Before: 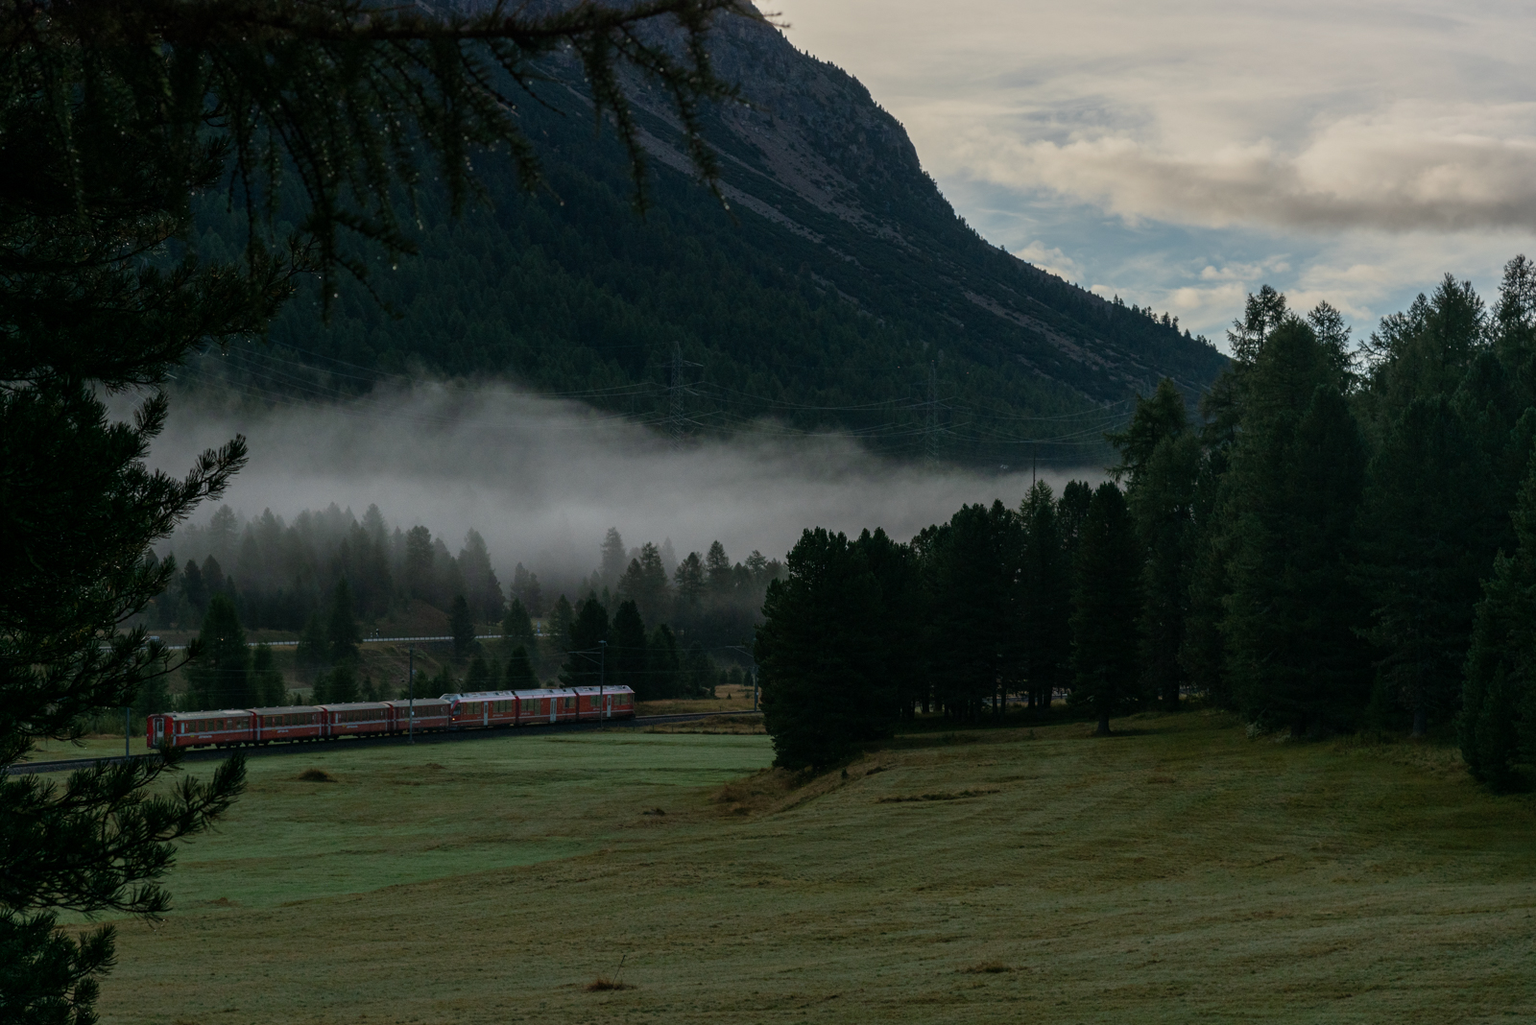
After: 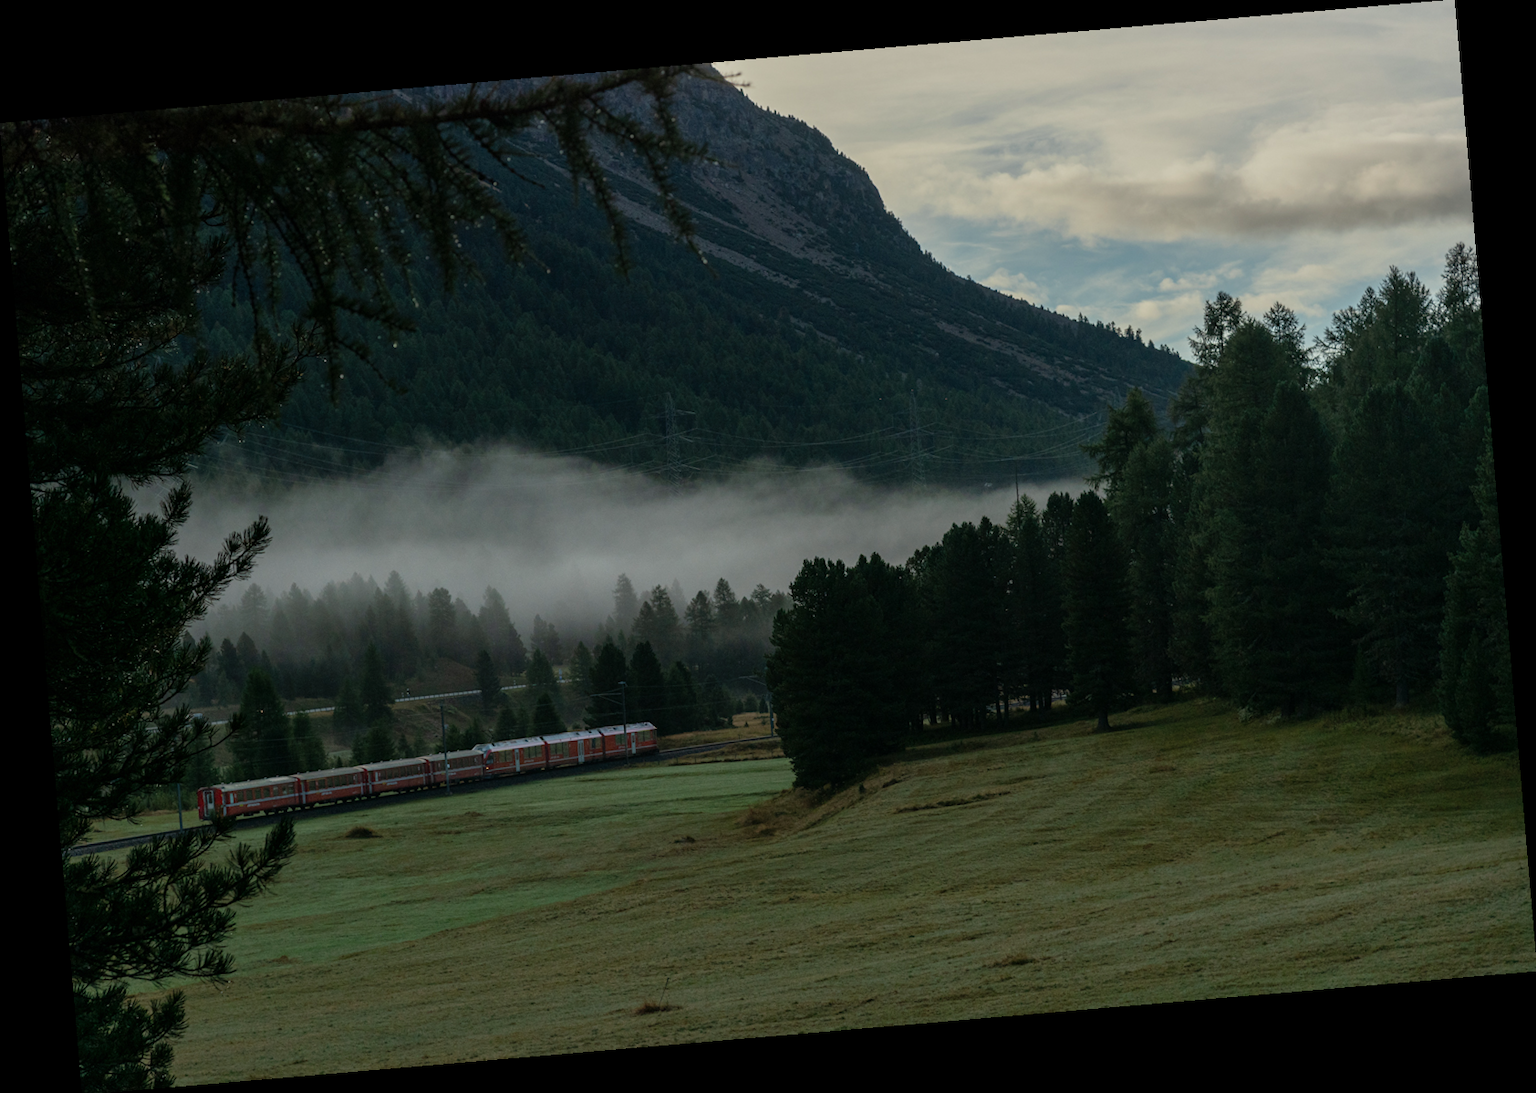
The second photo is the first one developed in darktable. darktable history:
rotate and perspective: rotation -4.86°, automatic cropping off
color correction: highlights a* -2.68, highlights b* 2.57
shadows and highlights: shadows 25, highlights -25
